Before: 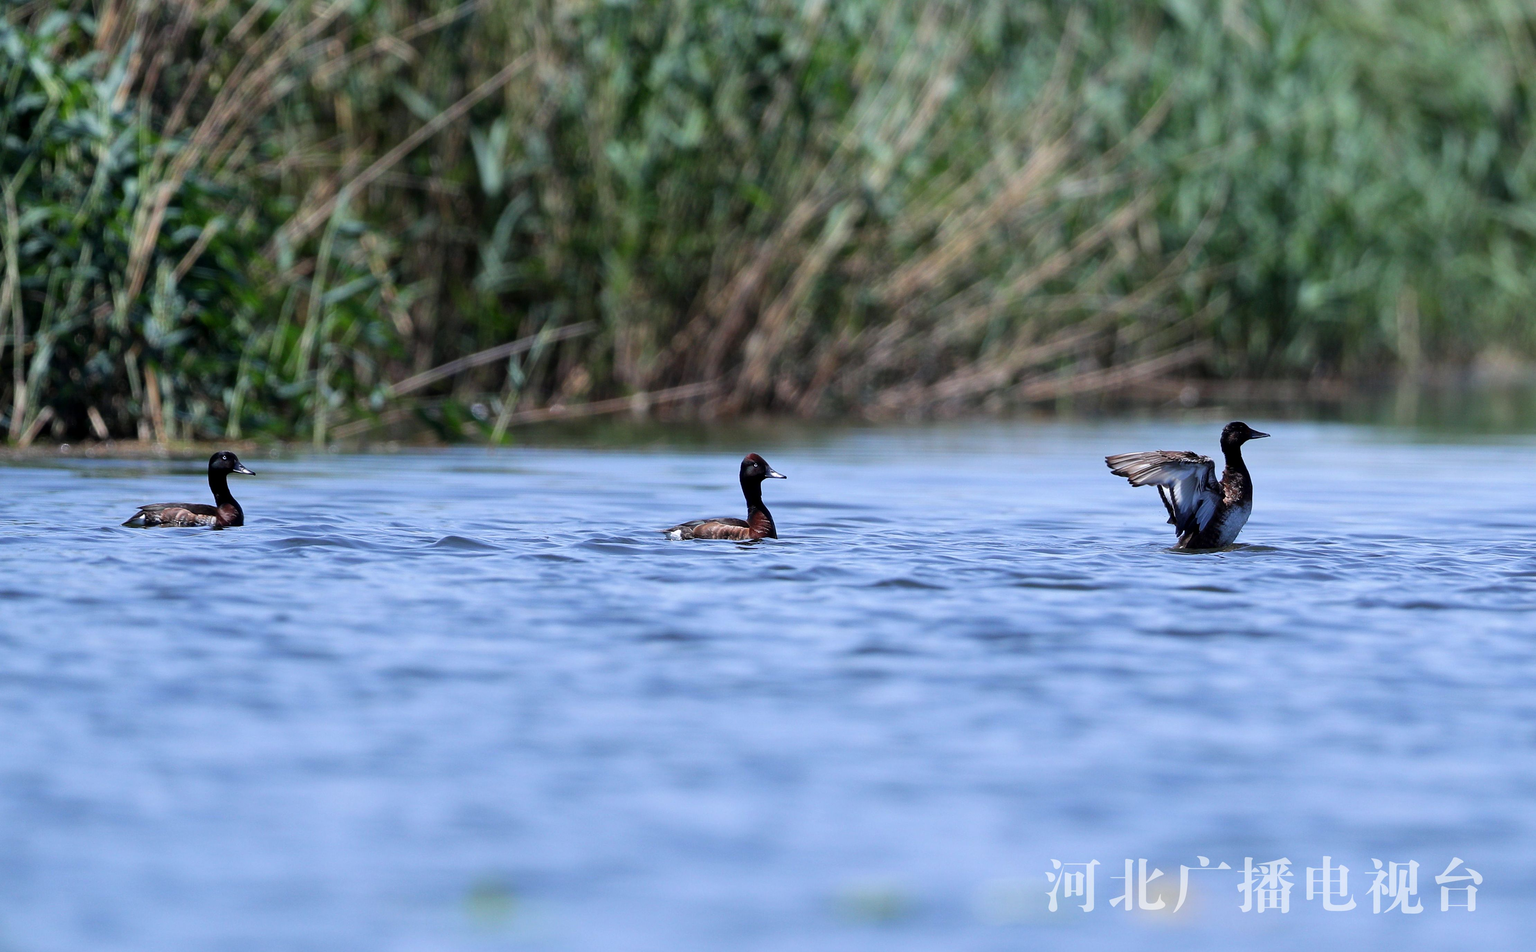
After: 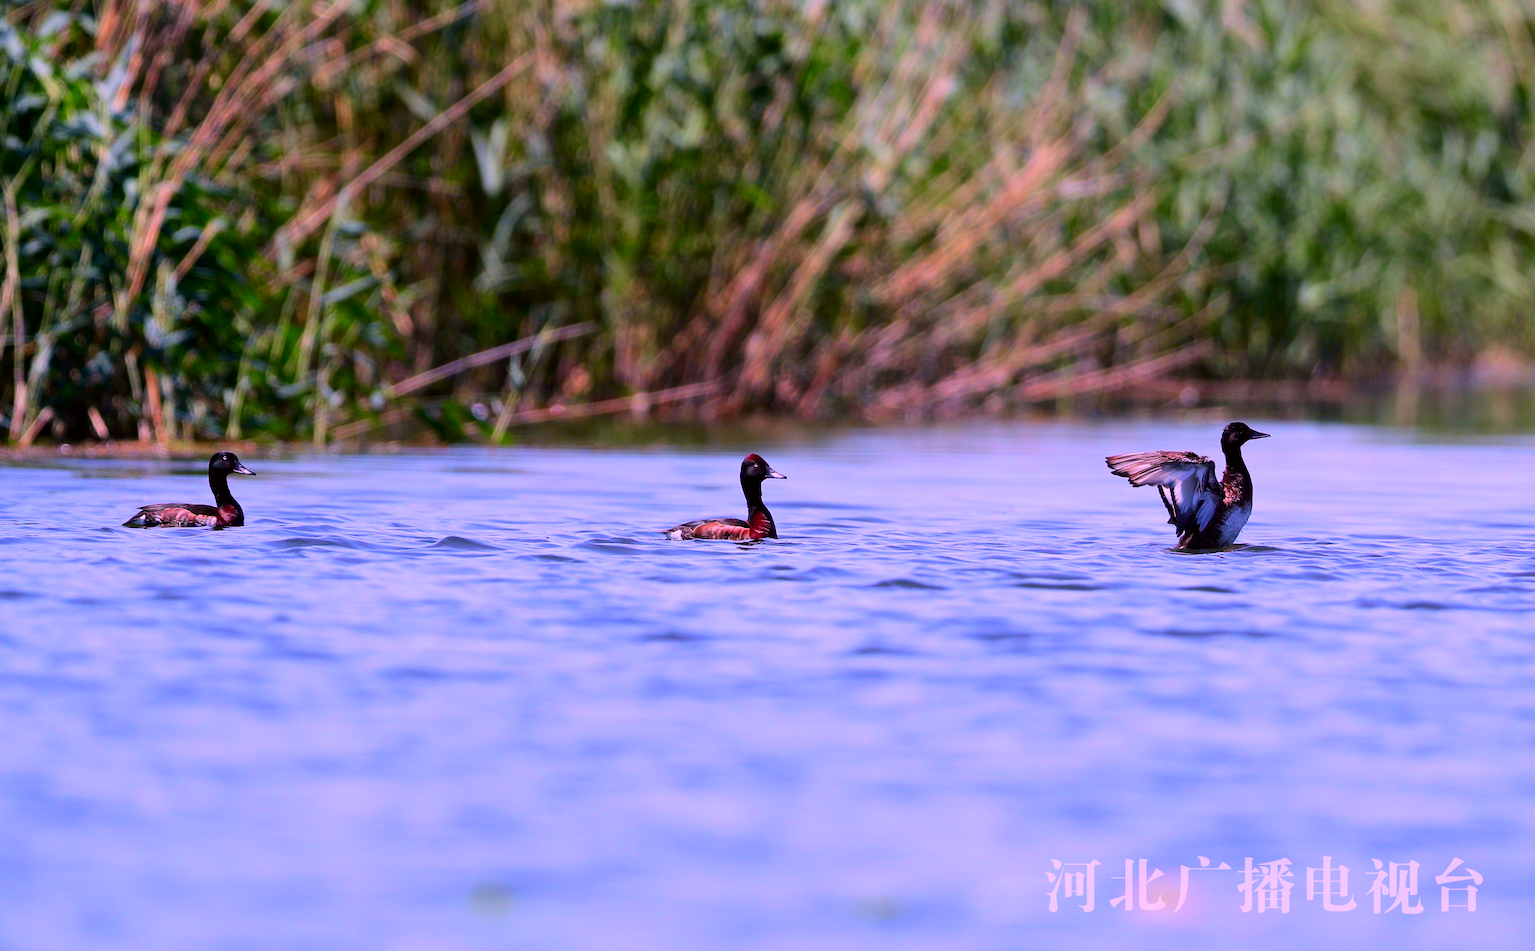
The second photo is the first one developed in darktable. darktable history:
color correction: highlights a* 19.5, highlights b* -11.53, saturation 1.69
tone curve: curves: ch0 [(0, 0) (0.091, 0.066) (0.184, 0.16) (0.491, 0.519) (0.748, 0.765) (1, 0.919)]; ch1 [(0, 0) (0.179, 0.173) (0.322, 0.32) (0.424, 0.424) (0.502, 0.504) (0.56, 0.578) (0.631, 0.675) (0.777, 0.806) (1, 1)]; ch2 [(0, 0) (0.434, 0.447) (0.483, 0.487) (0.547, 0.573) (0.676, 0.673) (1, 1)], color space Lab, independent channels, preserve colors none
